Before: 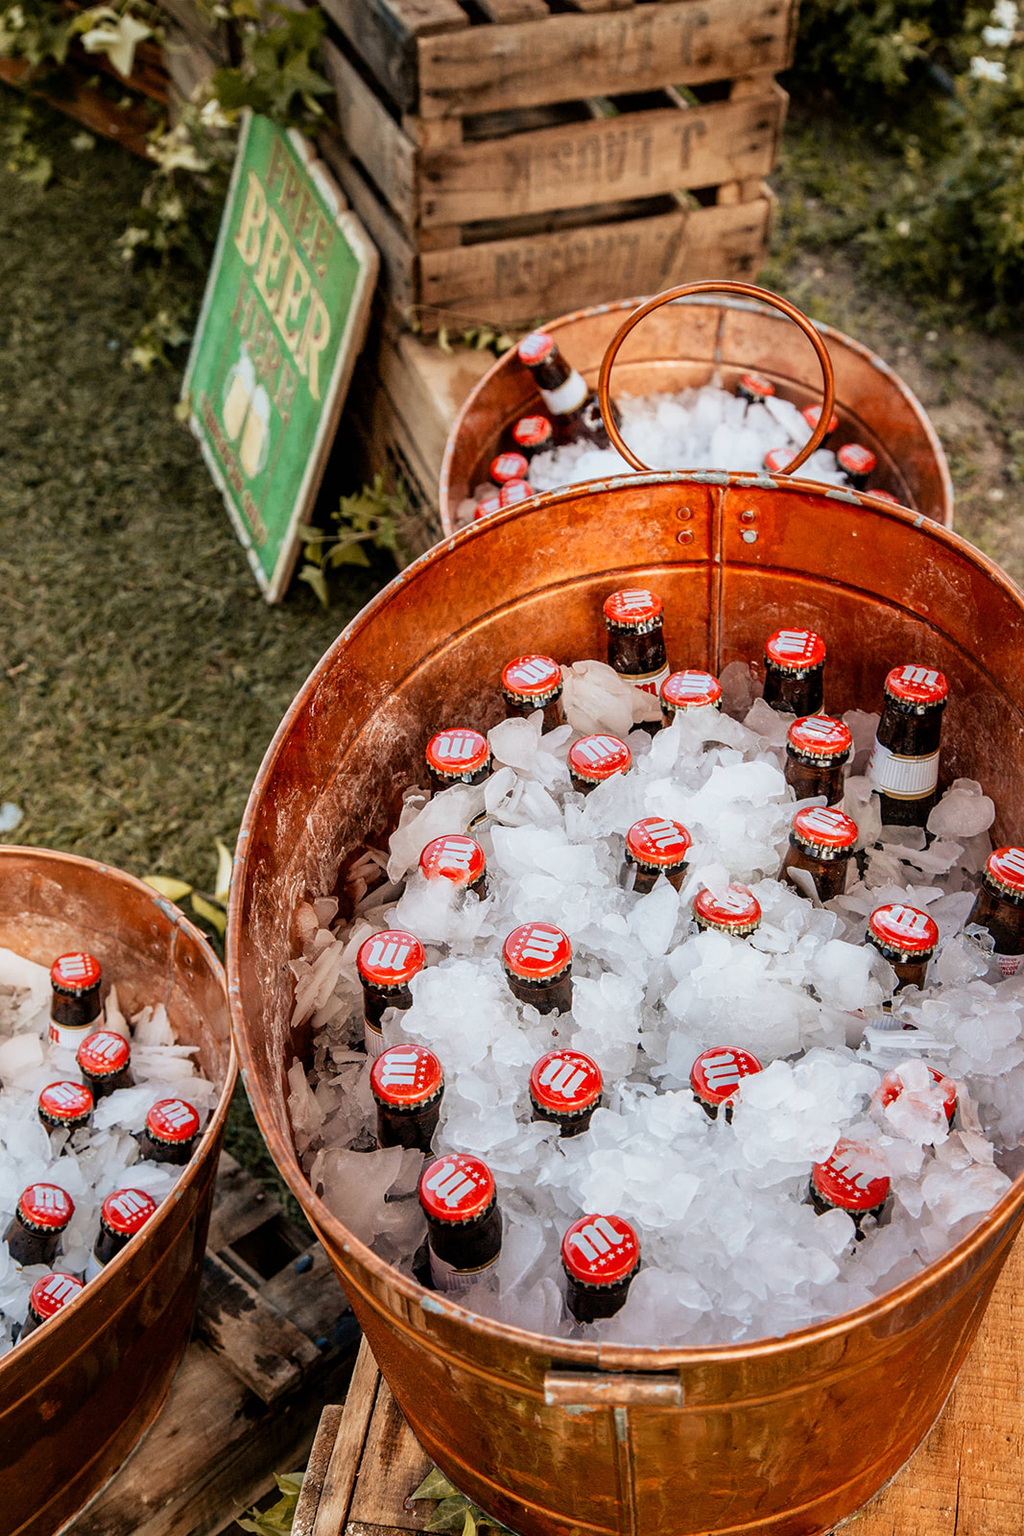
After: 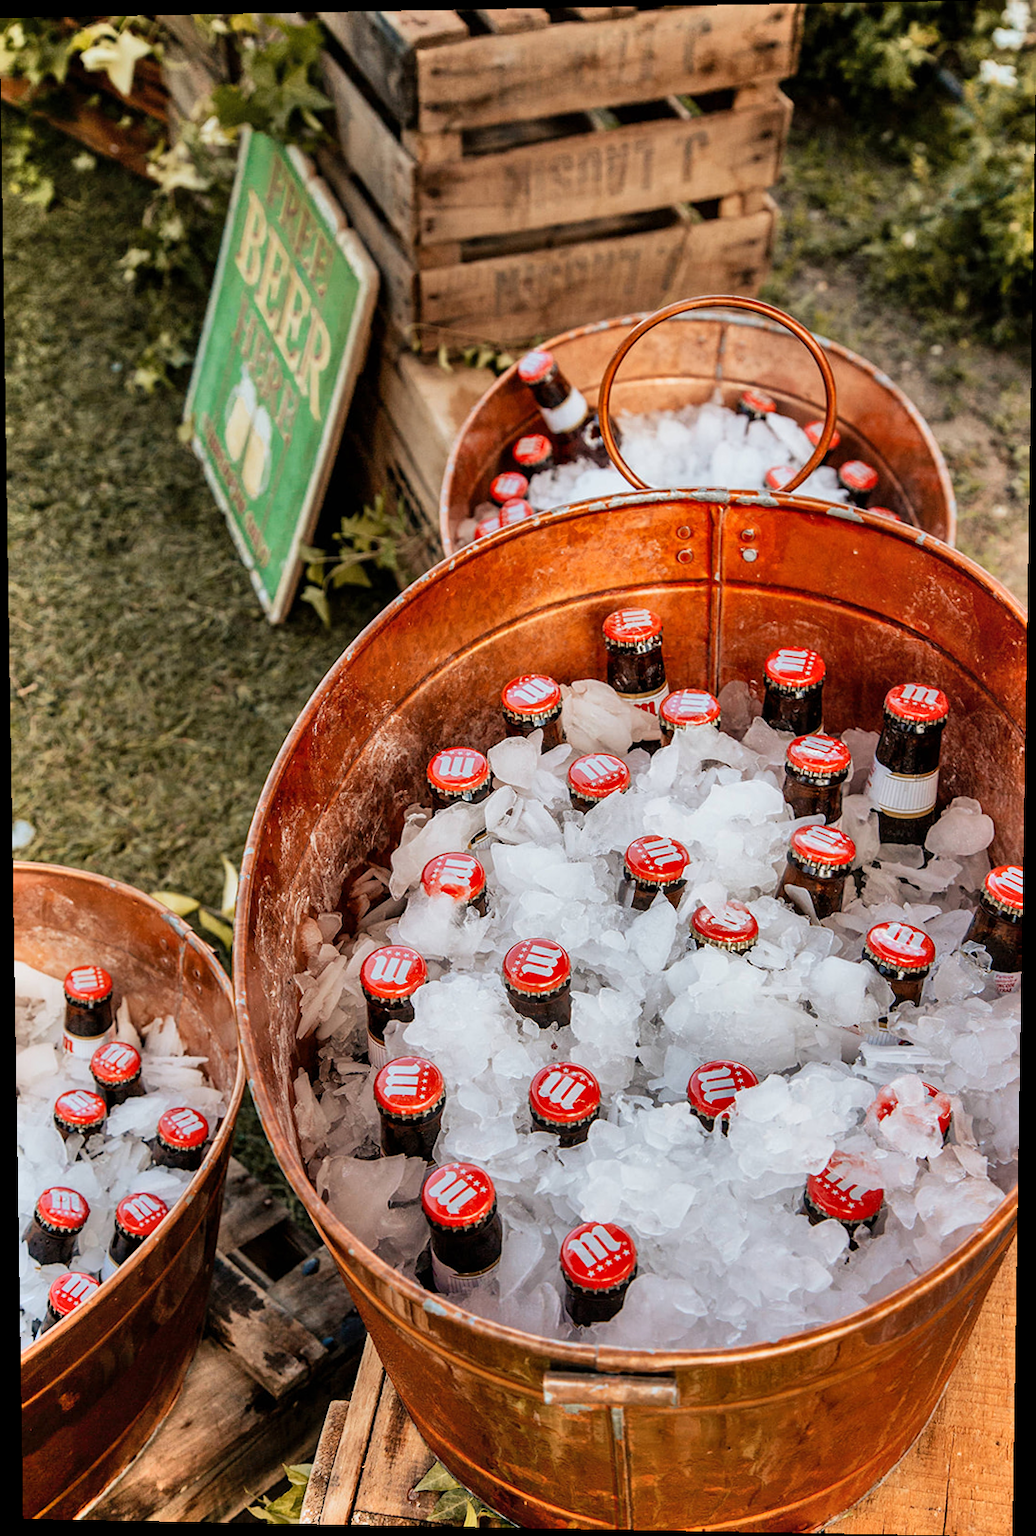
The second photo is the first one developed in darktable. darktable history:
shadows and highlights: low approximation 0.01, soften with gaussian
rotate and perspective: lens shift (vertical) 0.048, lens shift (horizontal) -0.024, automatic cropping off
